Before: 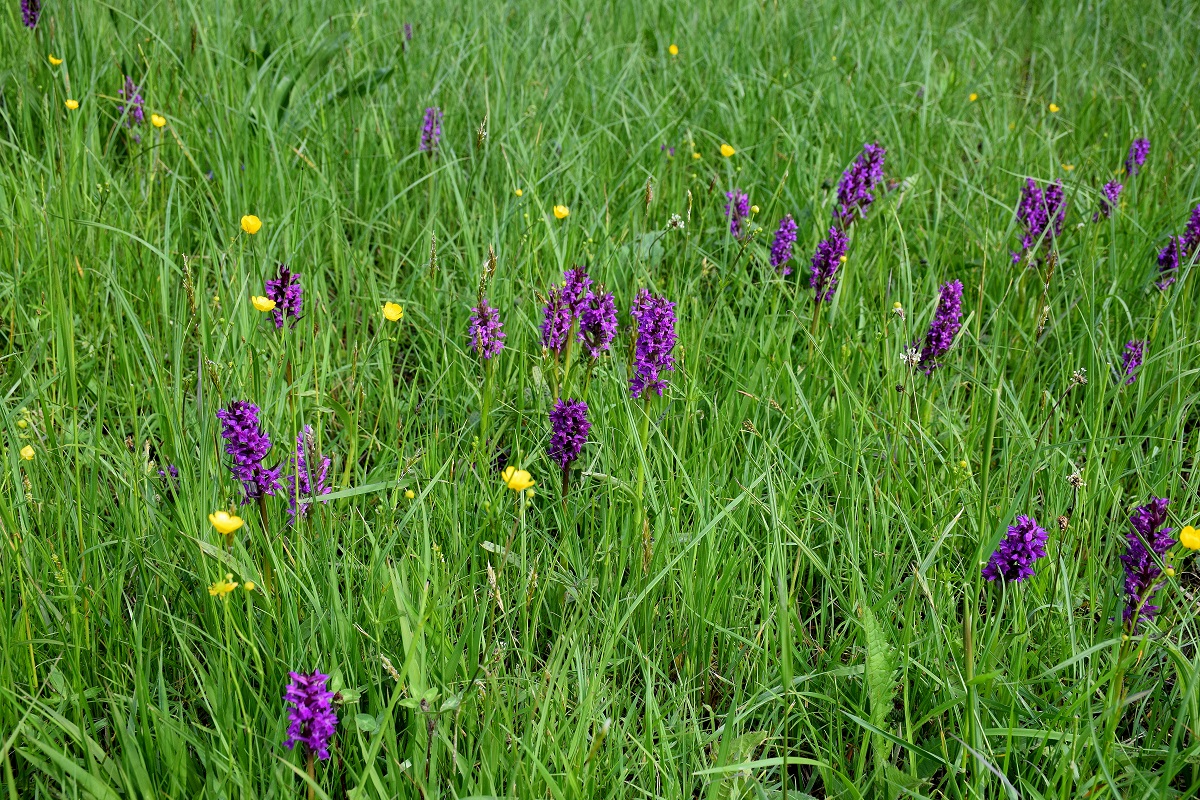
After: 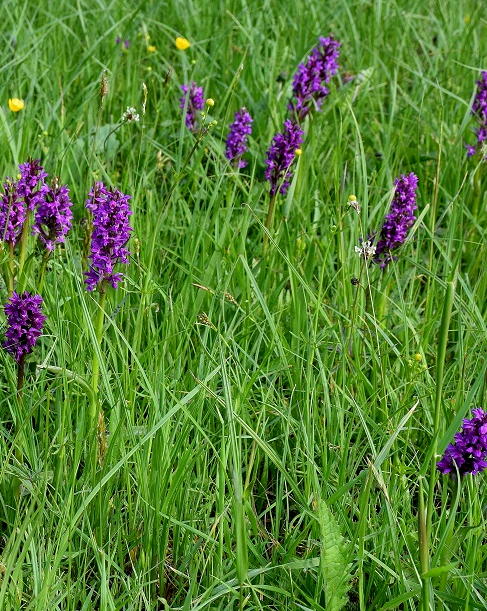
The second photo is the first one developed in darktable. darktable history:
crop: left 45.441%, top 13.489%, right 13.974%, bottom 10.12%
exposure: black level correction 0.002, compensate highlight preservation false
